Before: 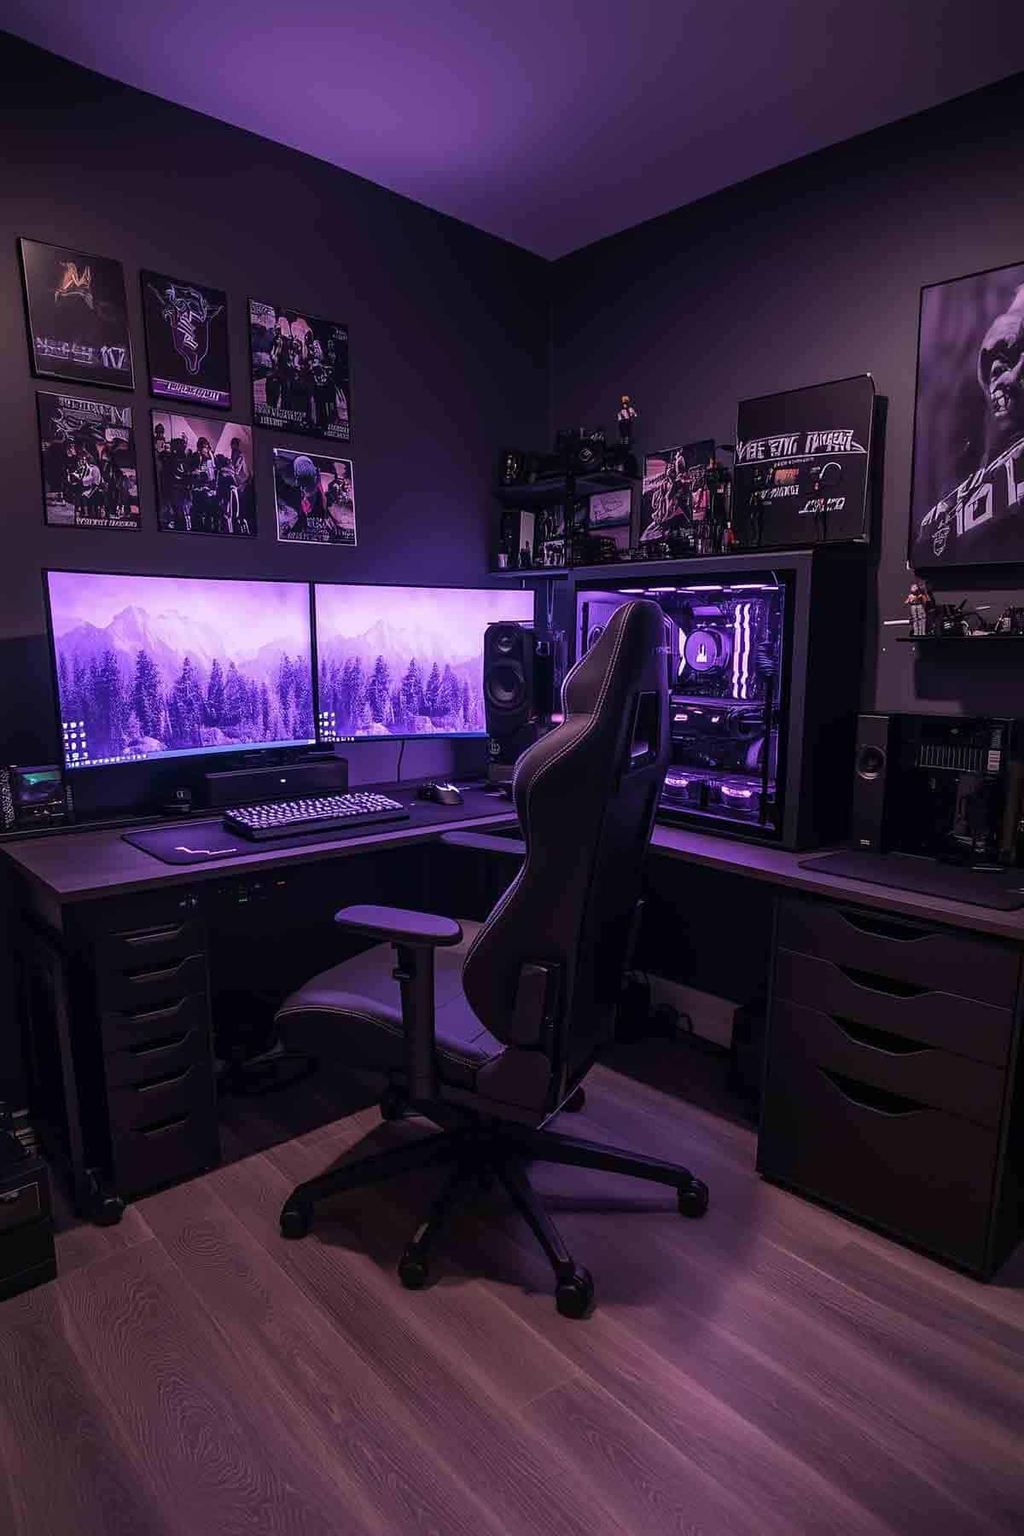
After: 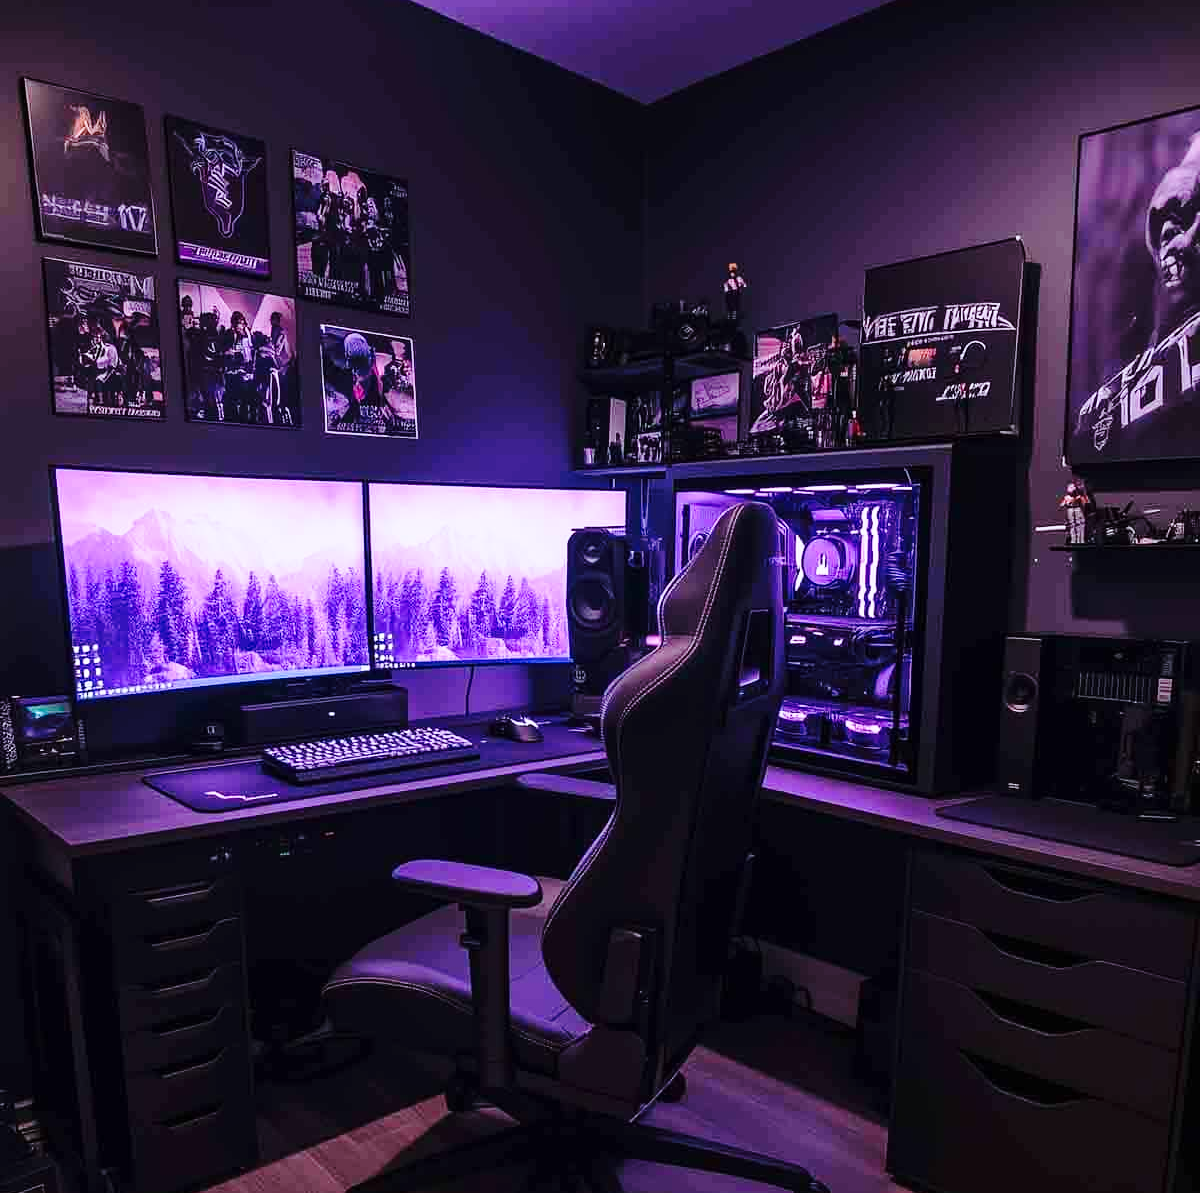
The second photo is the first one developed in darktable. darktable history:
base curve: curves: ch0 [(0, 0) (0.028, 0.03) (0.121, 0.232) (0.46, 0.748) (0.859, 0.968) (1, 1)], preserve colors none
tone equalizer: on, module defaults
crop: top 11.175%, bottom 22.531%
color correction: highlights a* -0.153, highlights b* -5.96, shadows a* -0.14, shadows b* -0.078
